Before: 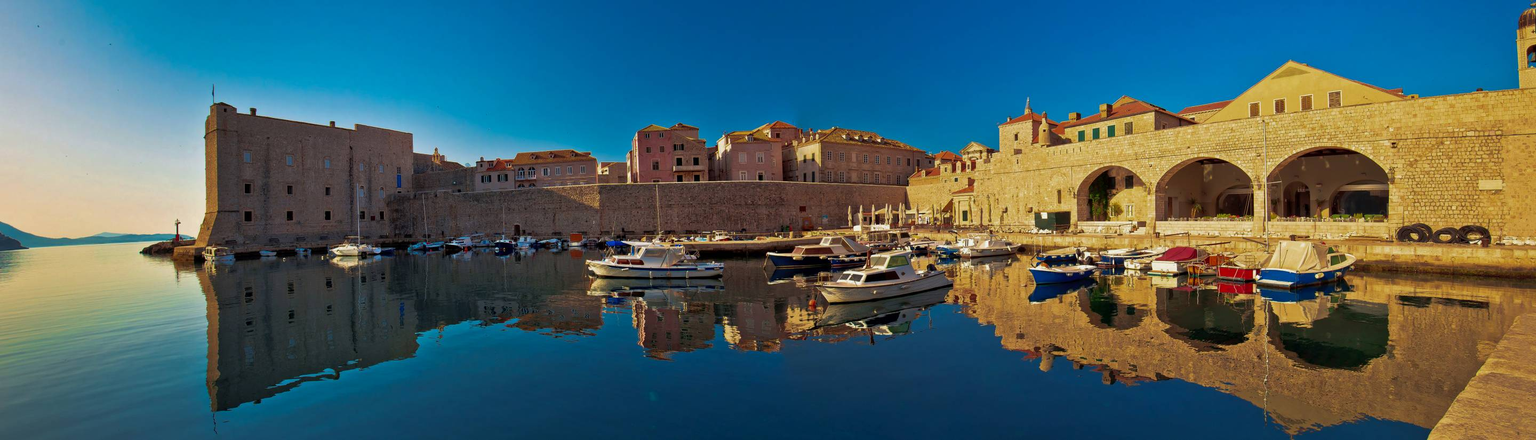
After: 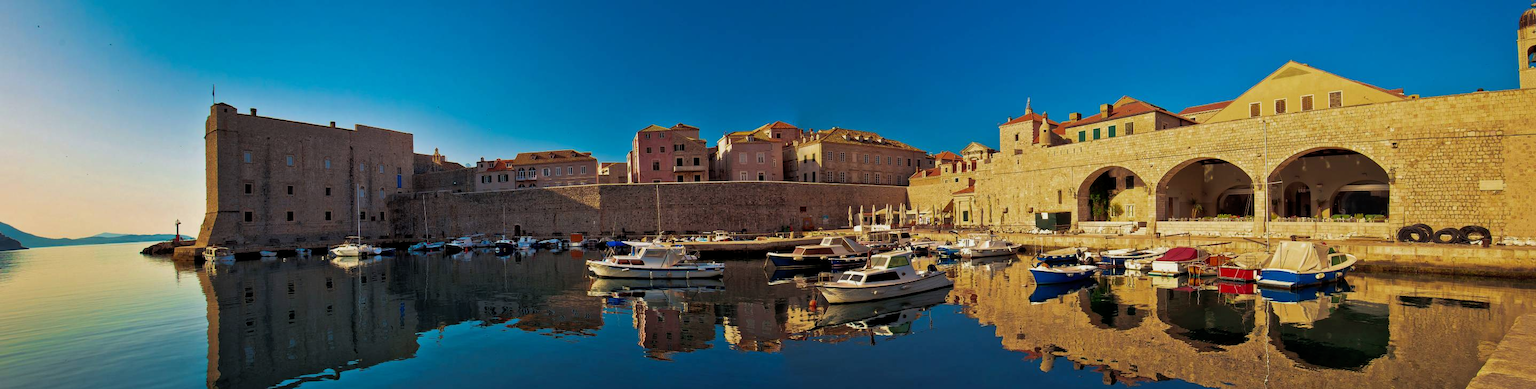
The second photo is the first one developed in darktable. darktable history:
filmic rgb: middle gray luminance 18.42%, black relative exposure -11.45 EV, white relative exposure 2.55 EV, threshold 6 EV, target black luminance 0%, hardness 8.41, latitude 99%, contrast 1.084, shadows ↔ highlights balance 0.505%, add noise in highlights 0, preserve chrominance max RGB, color science v3 (2019), use custom middle-gray values true, iterations of high-quality reconstruction 0, contrast in highlights soft, enable highlight reconstruction true
crop and rotate: top 0%, bottom 11.49%
